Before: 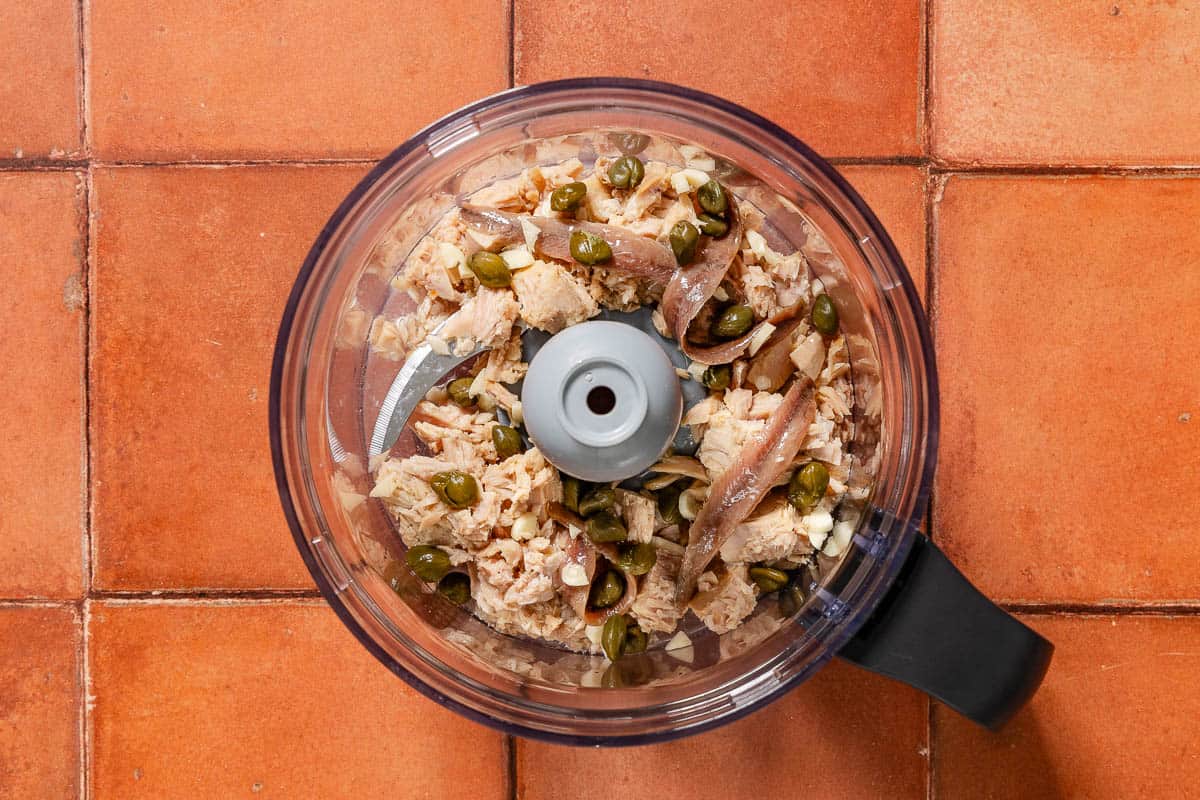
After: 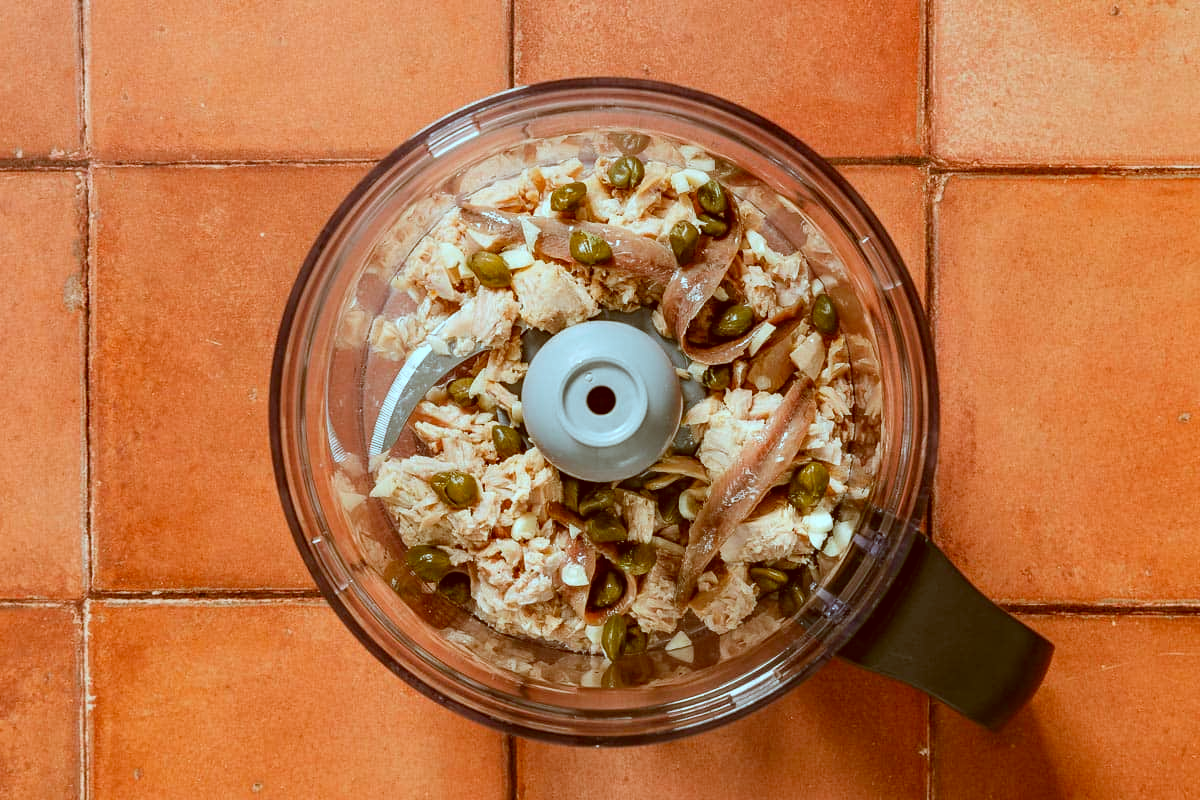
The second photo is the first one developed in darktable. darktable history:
color correction: highlights a* -15.04, highlights b* -16.18, shadows a* 10.18, shadows b* 29.14
